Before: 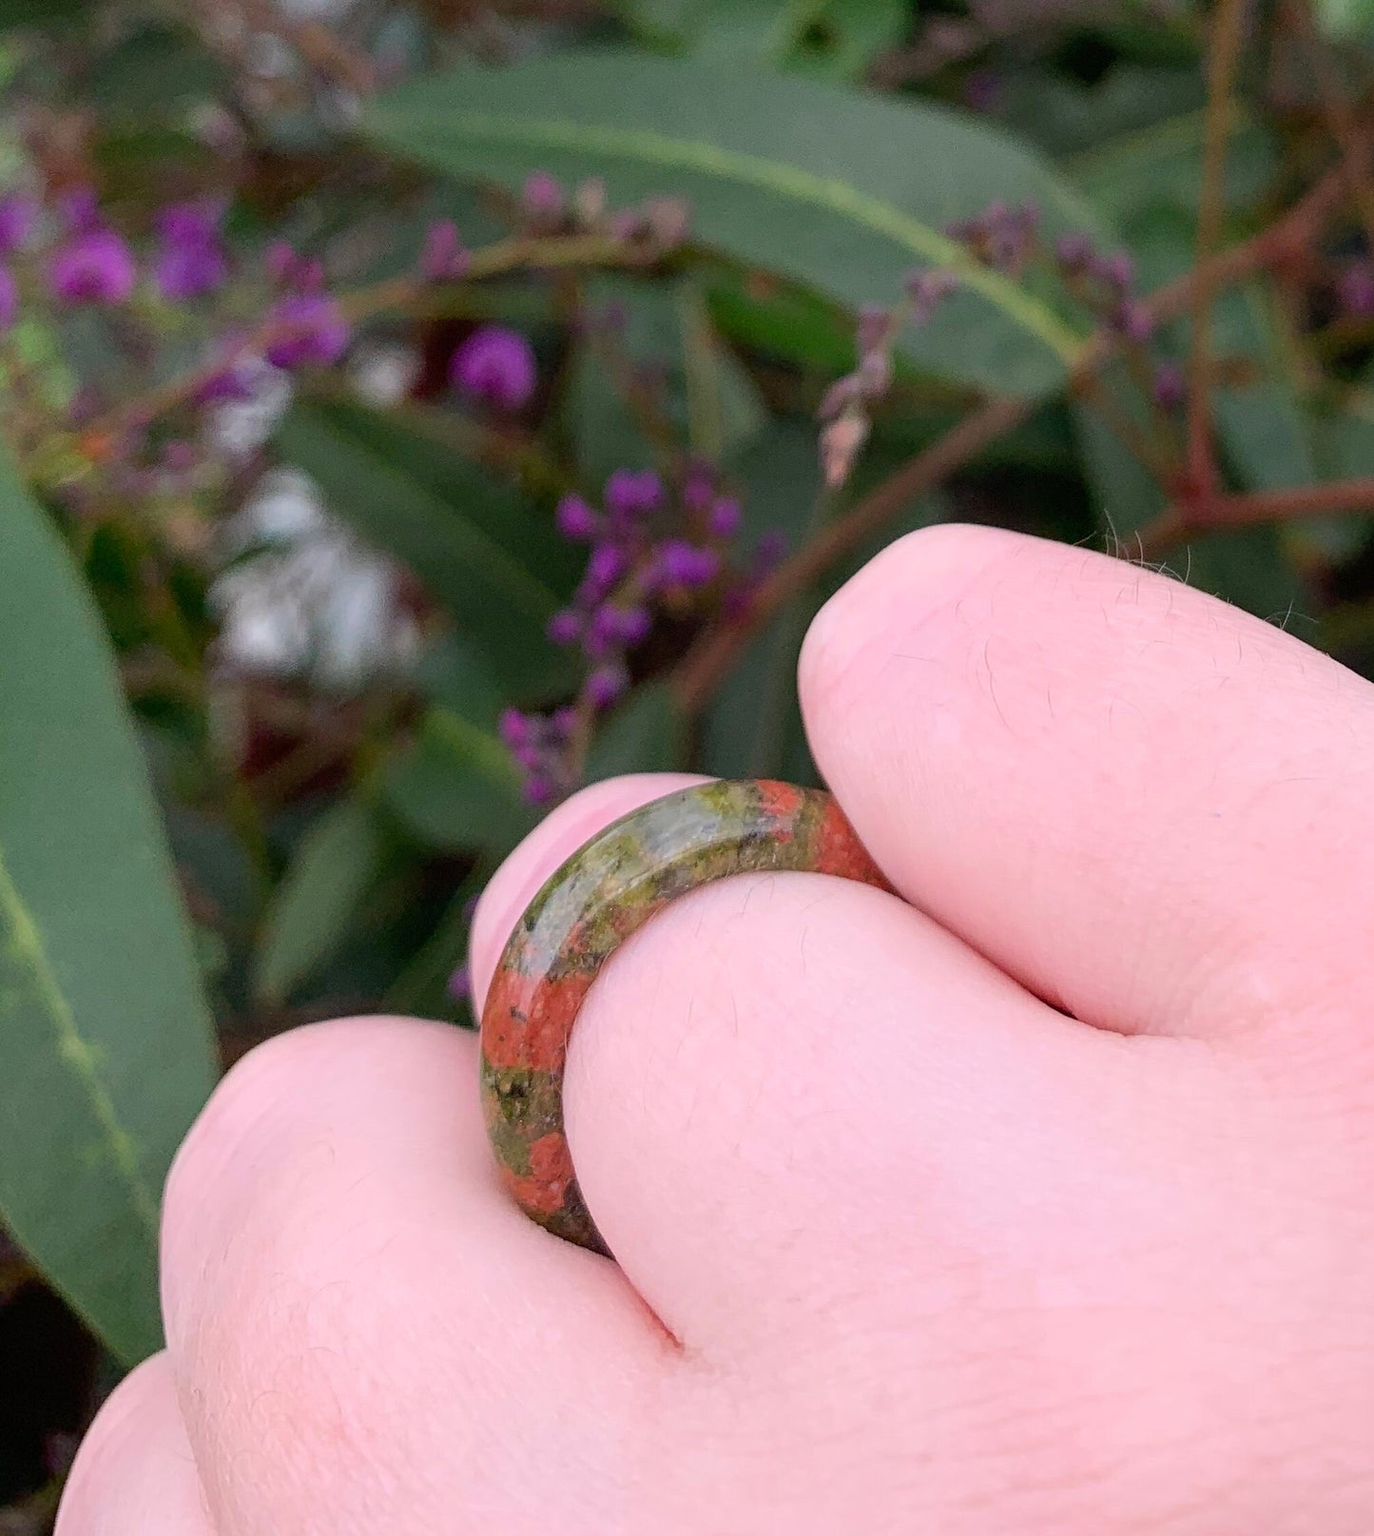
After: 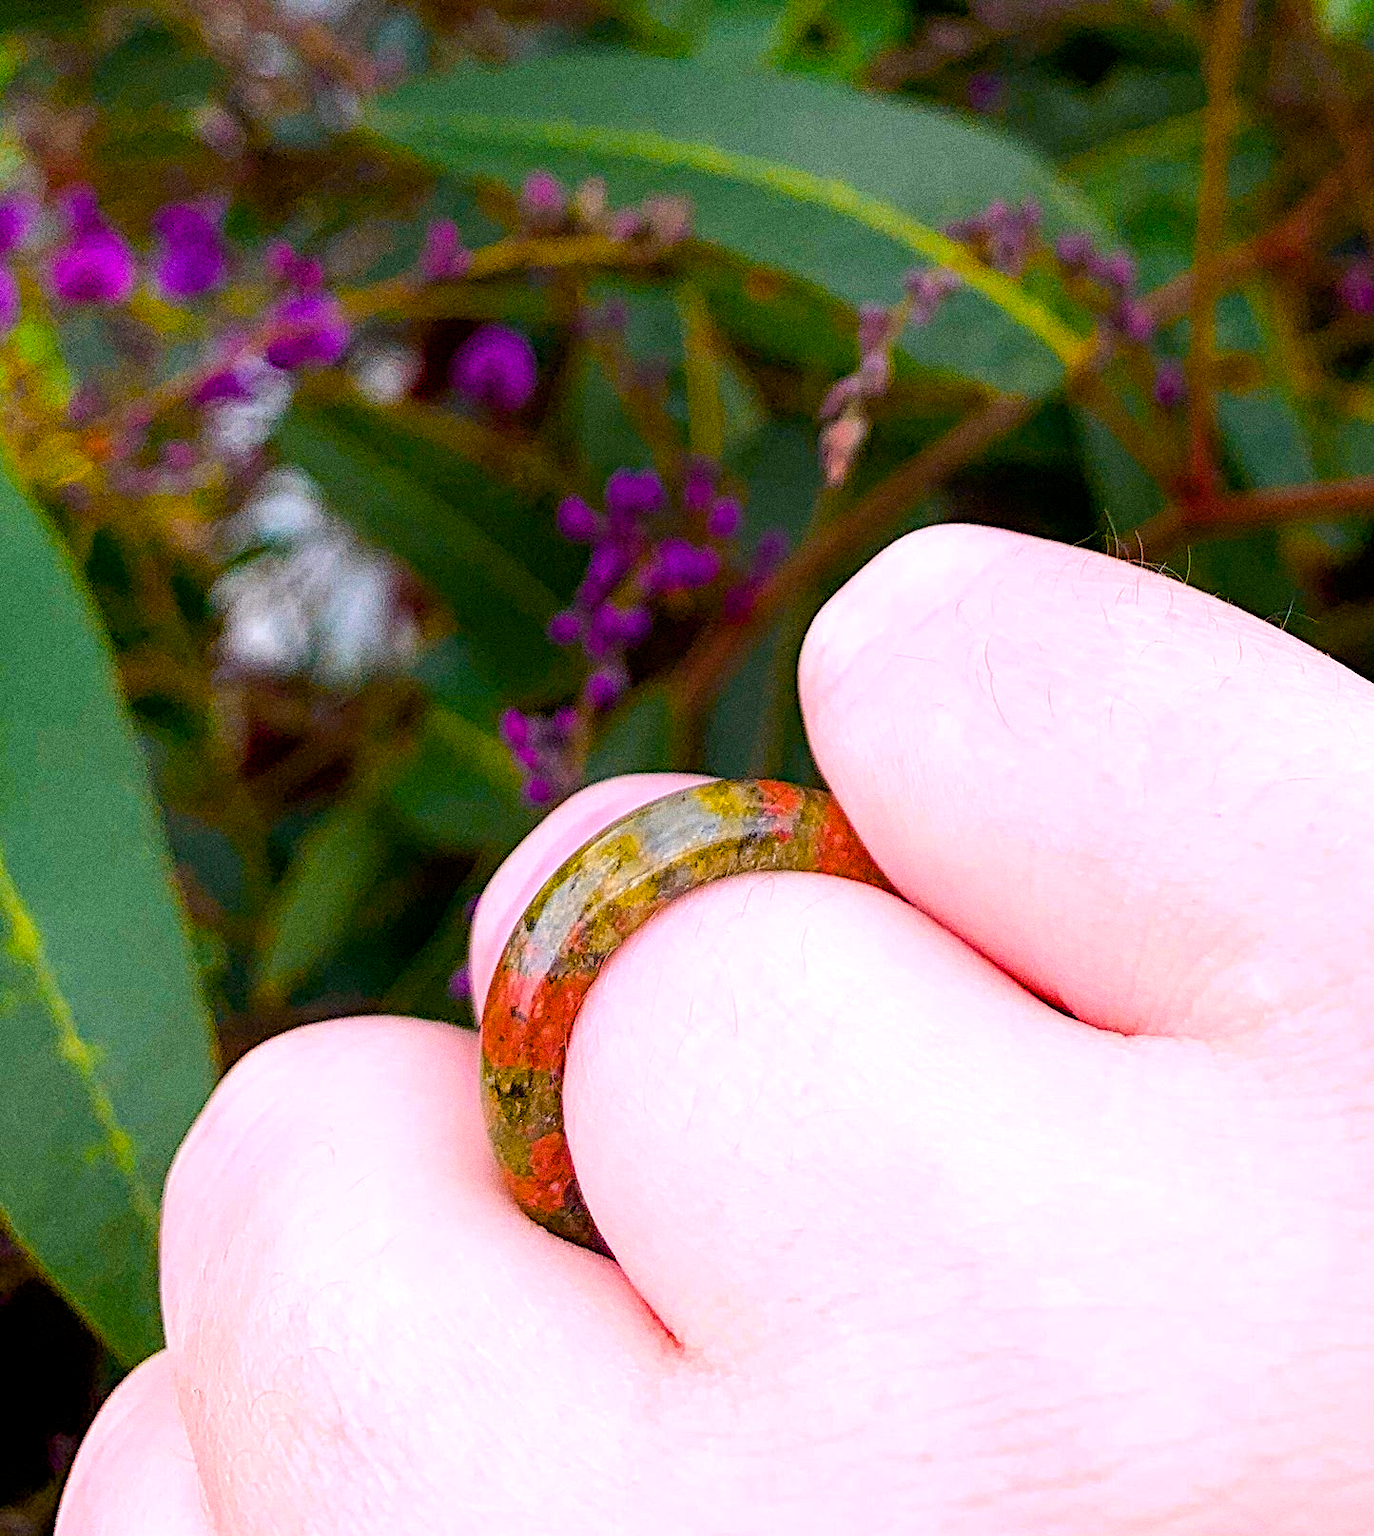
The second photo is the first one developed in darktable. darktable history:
contrast equalizer: y [[0.439, 0.44, 0.442, 0.457, 0.493, 0.498], [0.5 ×6], [0.5 ×6], [0 ×6], [0 ×6]], mix 0.59
diffuse or sharpen "sharpen demosaicing: AA filter": edge sensitivity 1, 1st order anisotropy 100%, 2nd order anisotropy 100%, 3rd order anisotropy 100%, 4th order anisotropy 100%, 1st order speed -25%, 2nd order speed -25%, 3rd order speed -25%, 4th order speed -25%
diffuse or sharpen "diffusion": radius span 77, 1st order speed 50%, 2nd order speed 50%, 3rd order speed 50%, 4th order speed 50% | blend: blend mode normal, opacity 25%; mask: uniform (no mask)
grain "silver grain": coarseness 0.09 ISO, strength 40%
color equalizer "oranges": saturation › yellow 1.16, hue › yellow -16.58, brightness › yellow 1.15, node placement -13°
color equalizer "blues": saturation › blue 1.15, hue › blue -12.68, brightness › blue 0.872, node placement 6°
color balance rgb: global offset › luminance -0.37%, perceptual saturation grading › highlights -17.77%, perceptual saturation grading › mid-tones 33.1%, perceptual saturation grading › shadows 50.52%, perceptual brilliance grading › highlights 20%, perceptual brilliance grading › mid-tones 20%, perceptual brilliance grading › shadows -20%, global vibrance 50%
